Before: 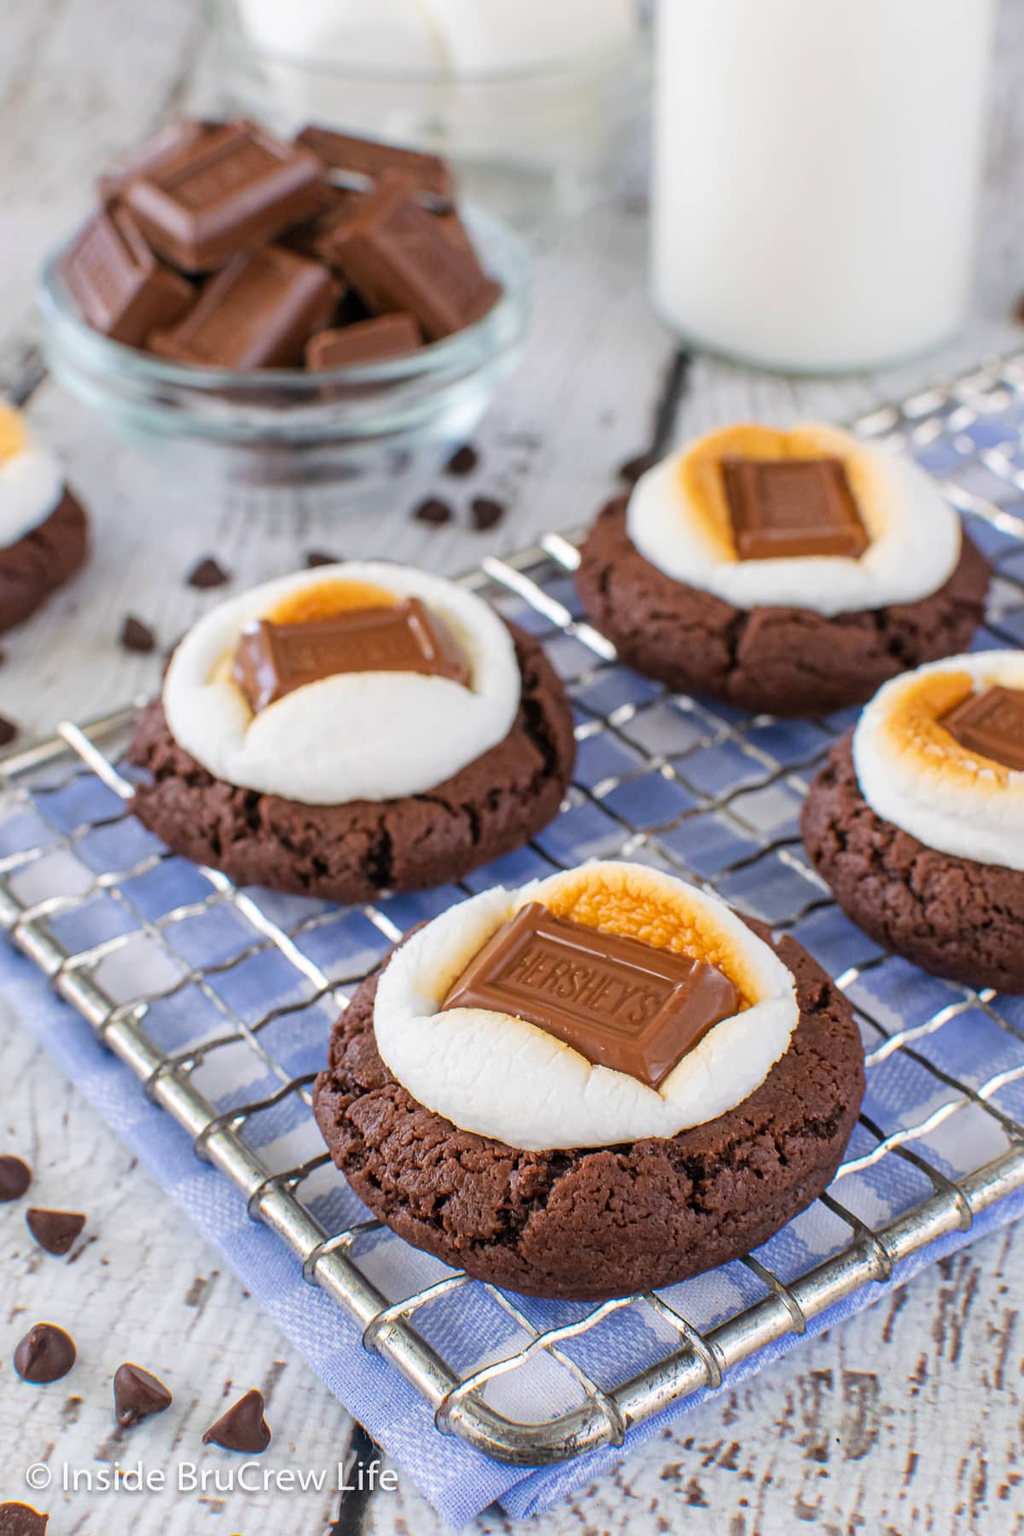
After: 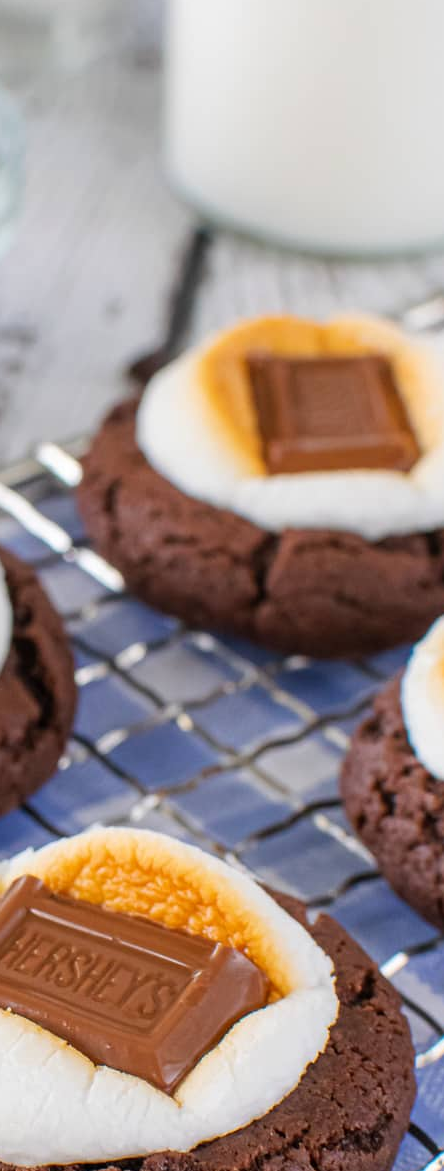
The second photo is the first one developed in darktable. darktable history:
crop and rotate: left 49.88%, top 10.116%, right 13.071%, bottom 24.799%
